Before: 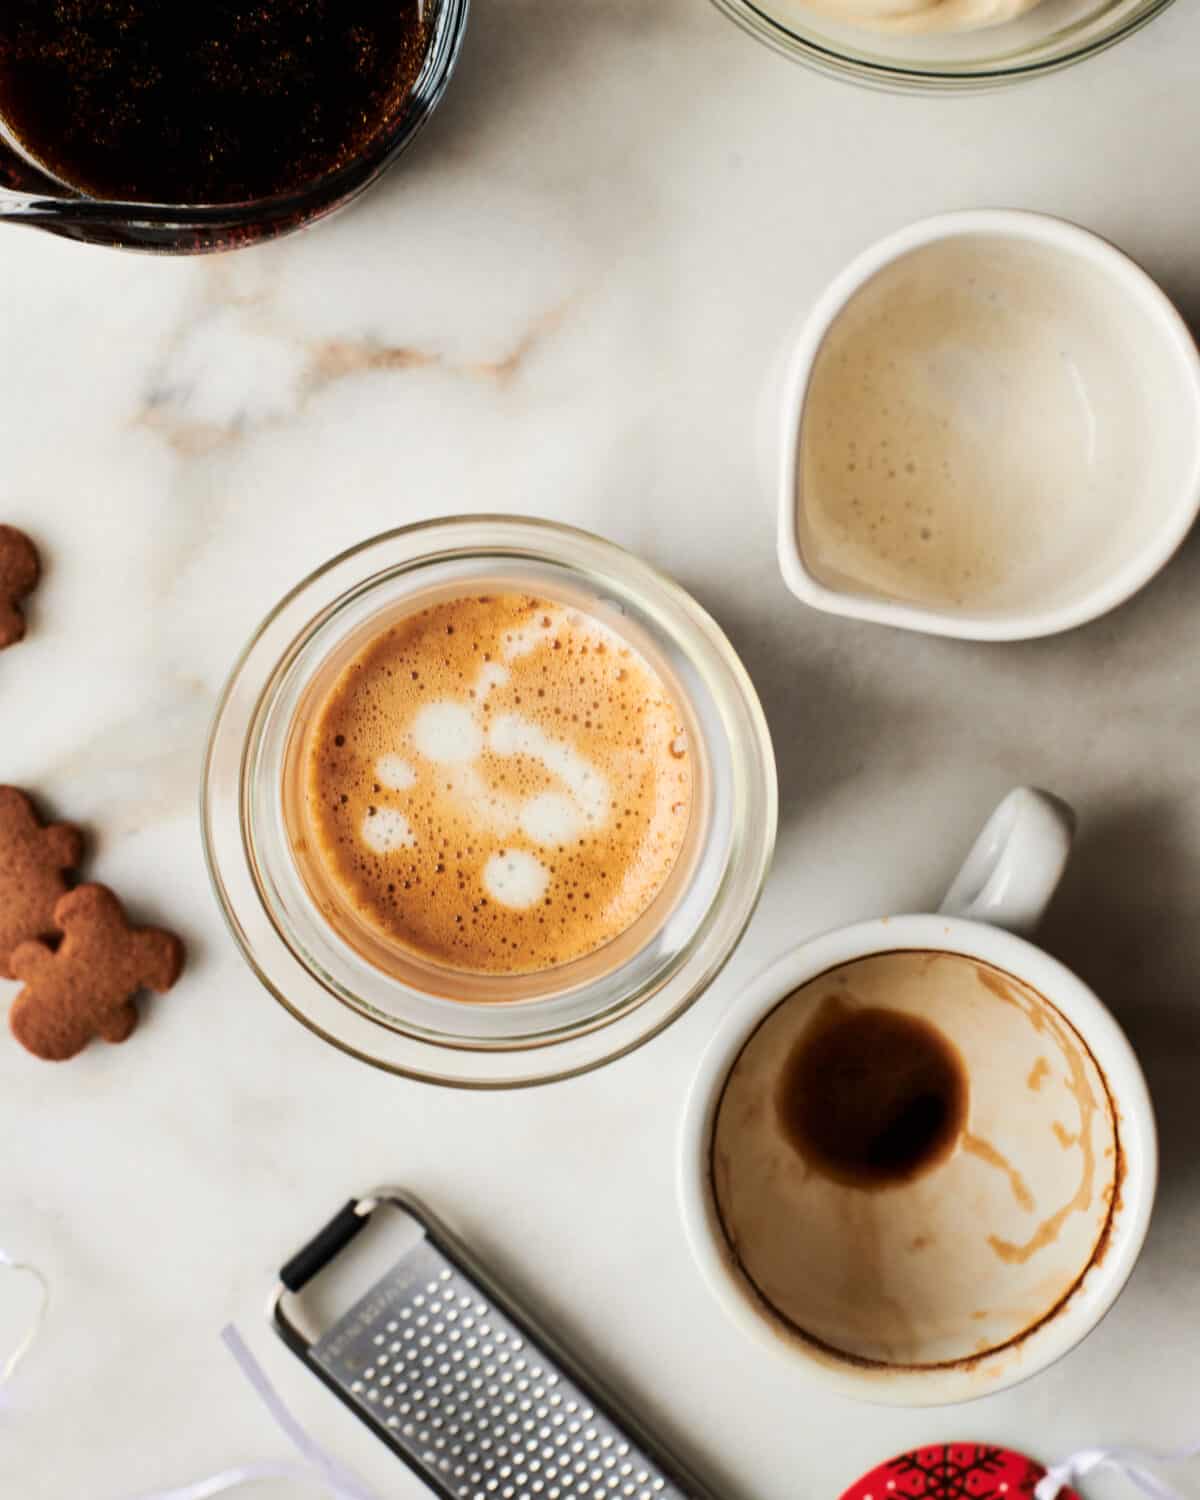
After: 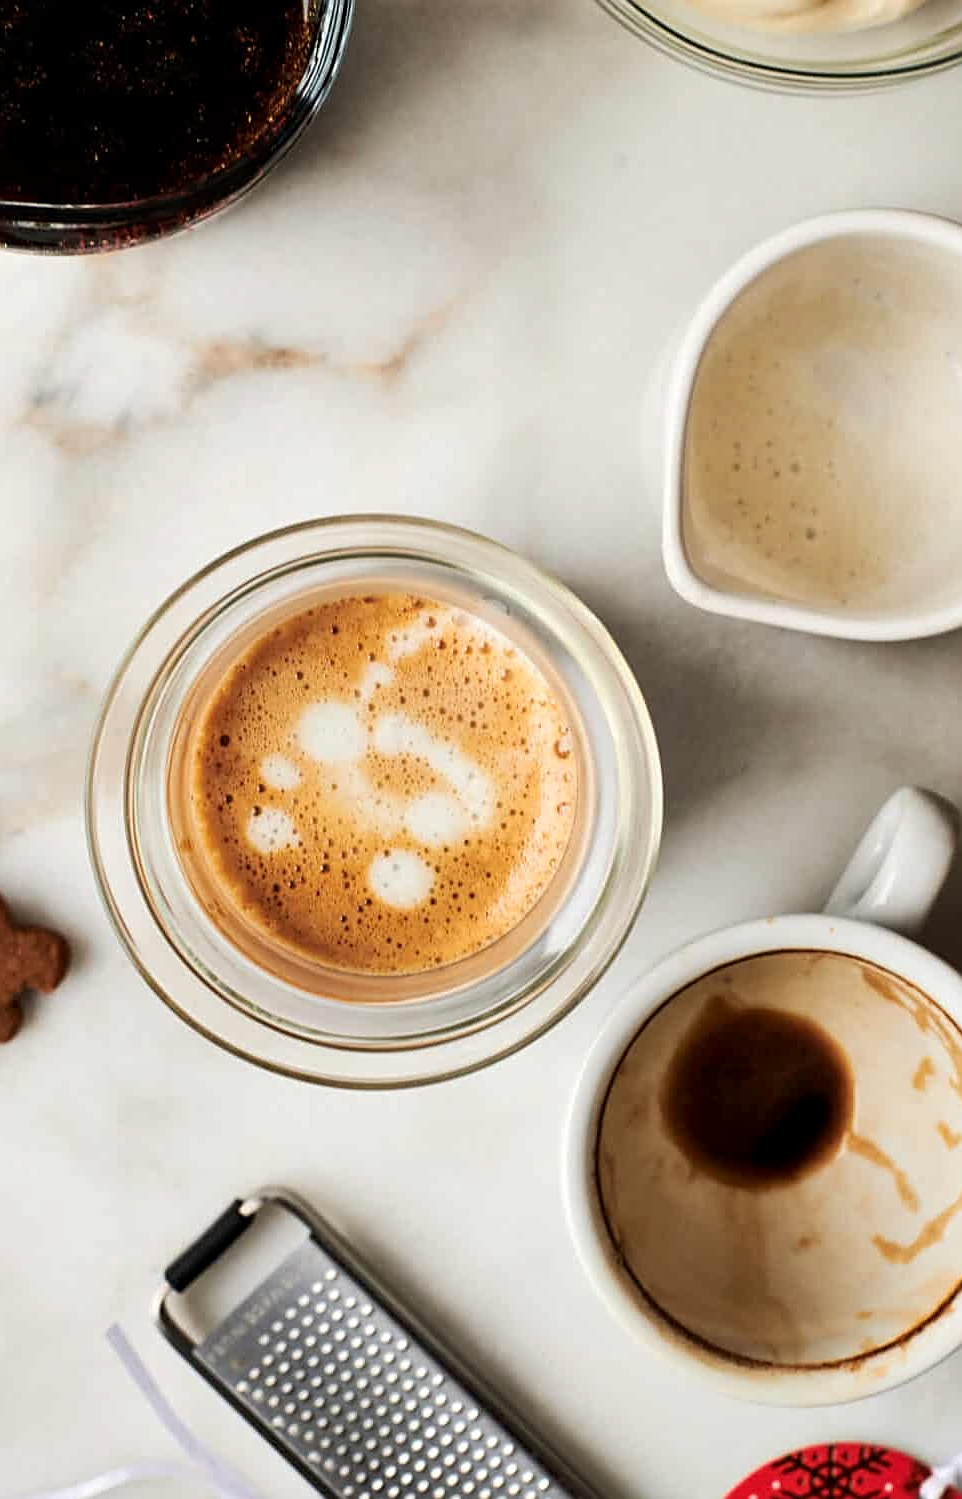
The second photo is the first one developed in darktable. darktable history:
crop and rotate: left 9.591%, right 10.184%
sharpen: on, module defaults
local contrast: highlights 107%, shadows 99%, detail 120%, midtone range 0.2
